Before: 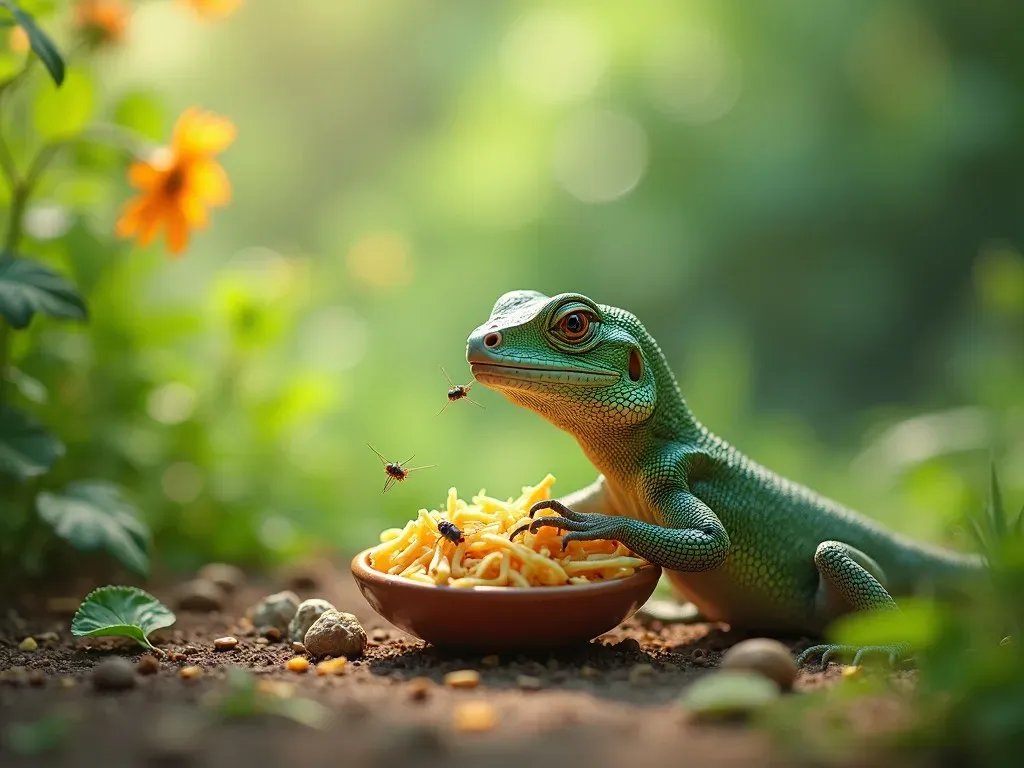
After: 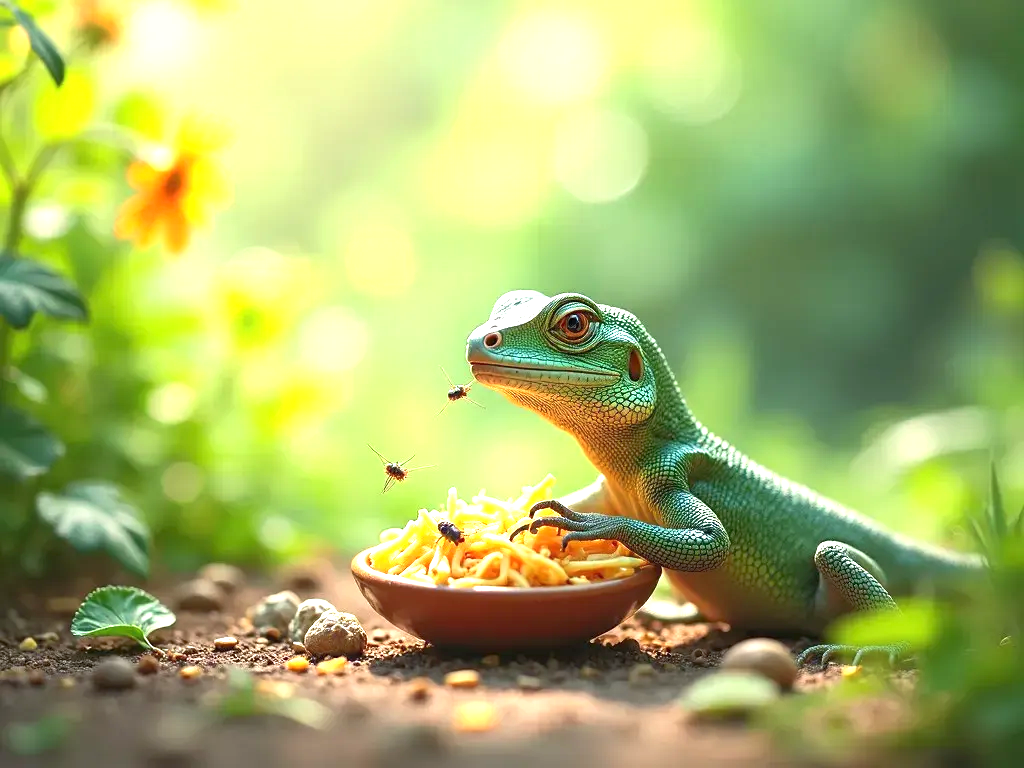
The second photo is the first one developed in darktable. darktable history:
tone curve: curves: ch0 [(0, 0) (0.15, 0.17) (0.452, 0.437) (0.611, 0.588) (0.751, 0.749) (1, 1)]; ch1 [(0, 0) (0.325, 0.327) (0.412, 0.45) (0.453, 0.484) (0.5, 0.499) (0.541, 0.55) (0.617, 0.612) (0.695, 0.697) (1, 1)]; ch2 [(0, 0) (0.386, 0.397) (0.452, 0.459) (0.505, 0.498) (0.524, 0.547) (0.574, 0.566) (0.633, 0.641) (1, 1)], color space Lab, linked channels, preserve colors none
exposure: black level correction 0, exposure 1.2 EV, compensate highlight preservation false
